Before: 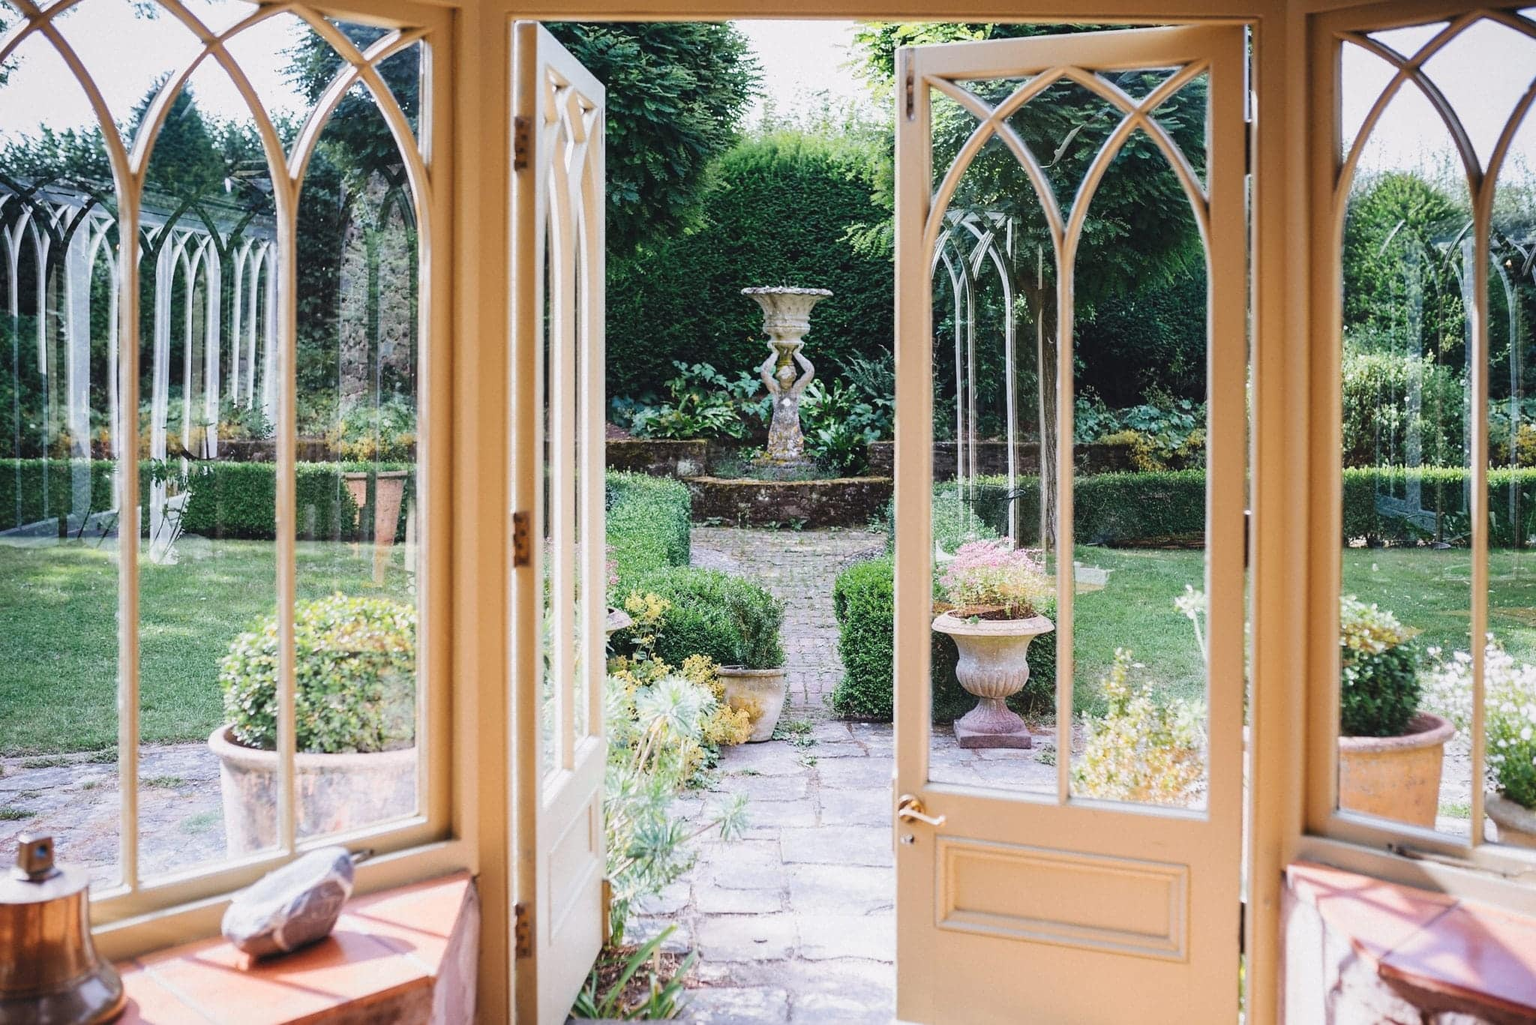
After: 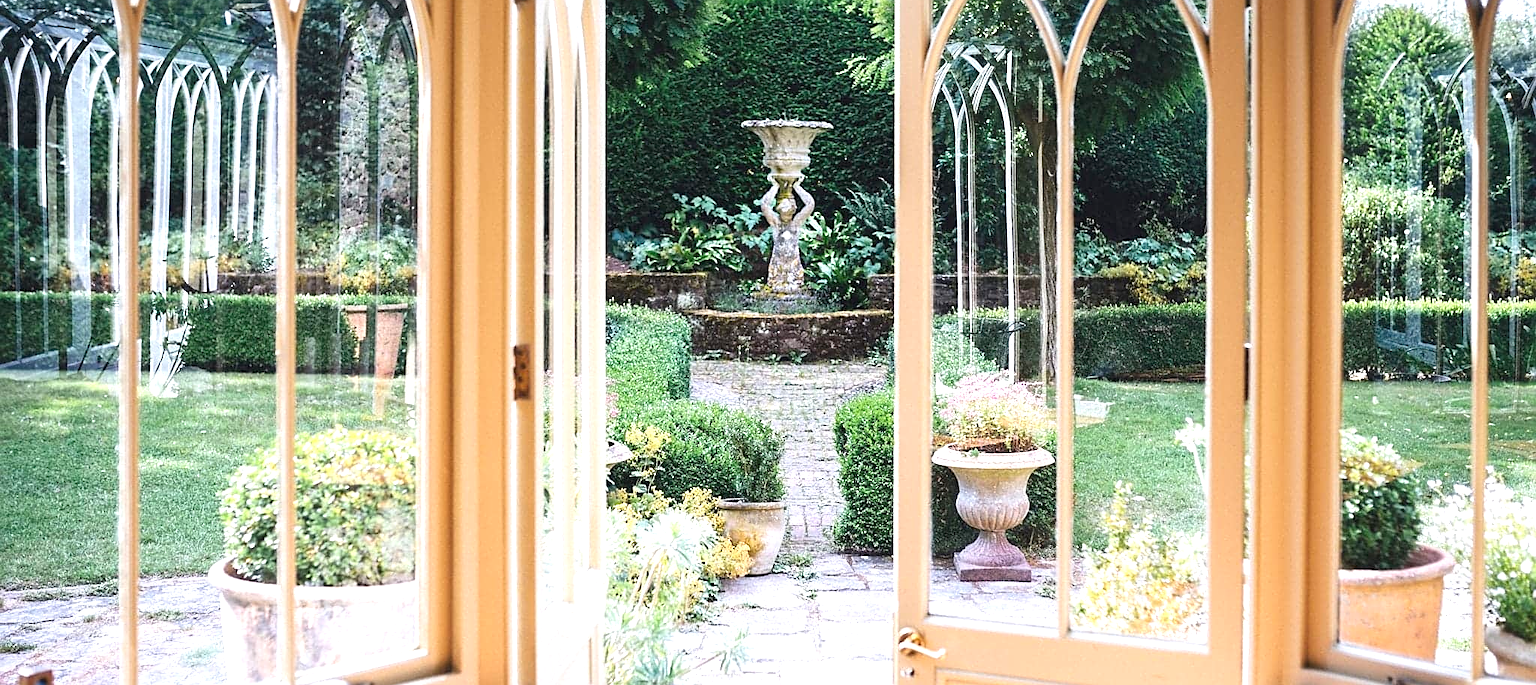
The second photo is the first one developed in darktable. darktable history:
sharpen: on, module defaults
crop: top 16.357%, bottom 16.737%
exposure: black level correction 0.001, exposure 0.672 EV, compensate highlight preservation false
